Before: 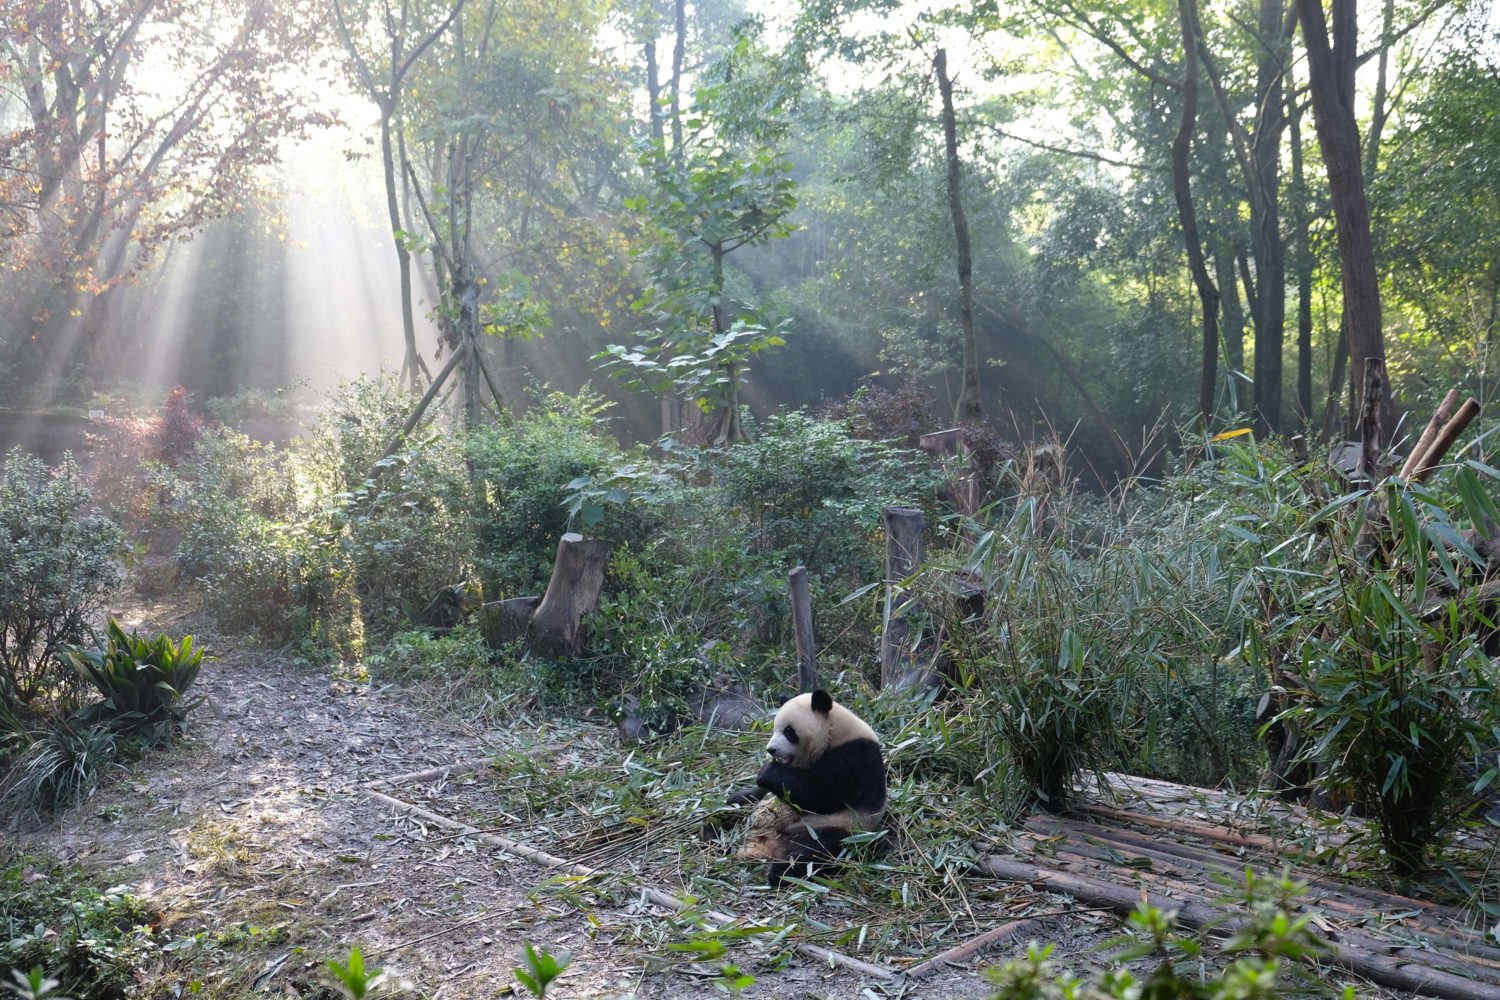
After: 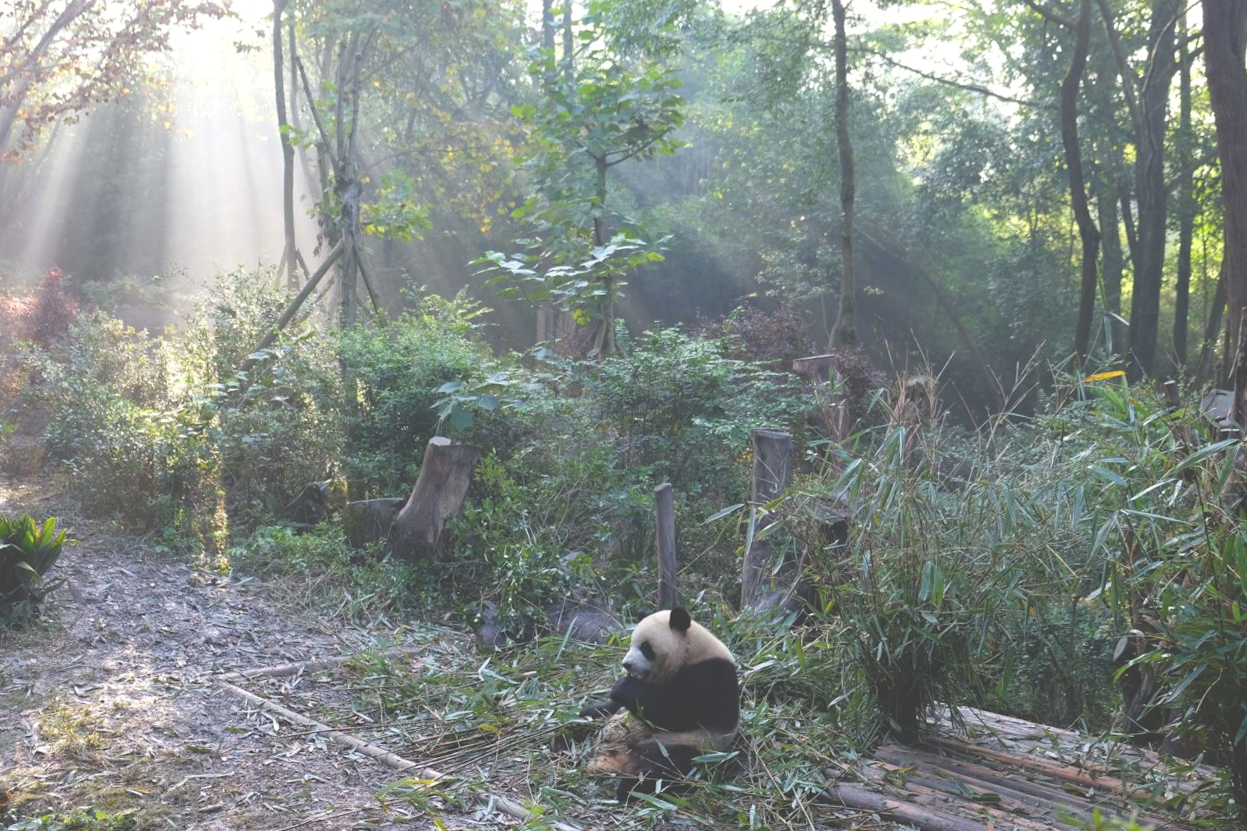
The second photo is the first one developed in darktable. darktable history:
contrast brightness saturation: saturation 0.13
exposure: black level correction -0.041, exposure 0.064 EV, compensate highlight preservation false
crop and rotate: angle -3.27°, left 5.211%, top 5.211%, right 4.607%, bottom 4.607%
